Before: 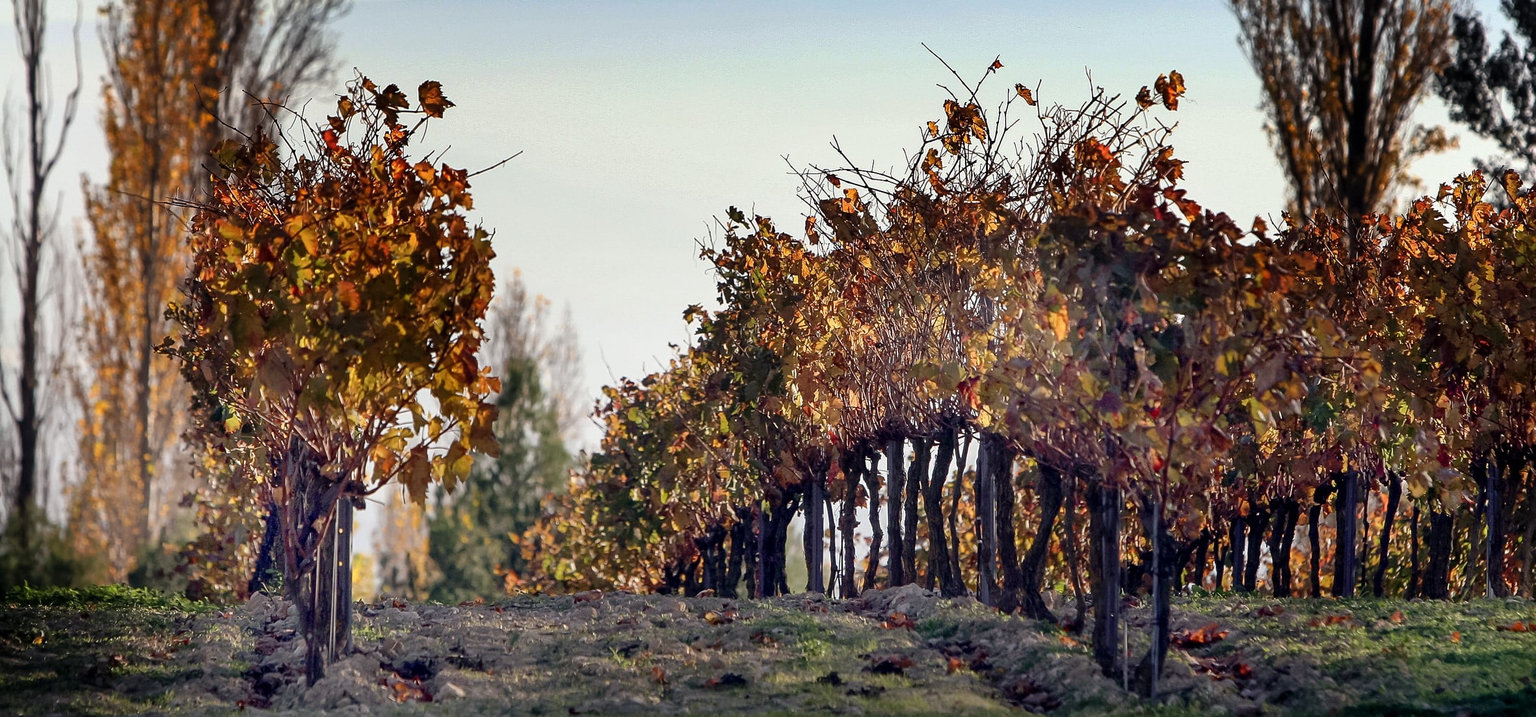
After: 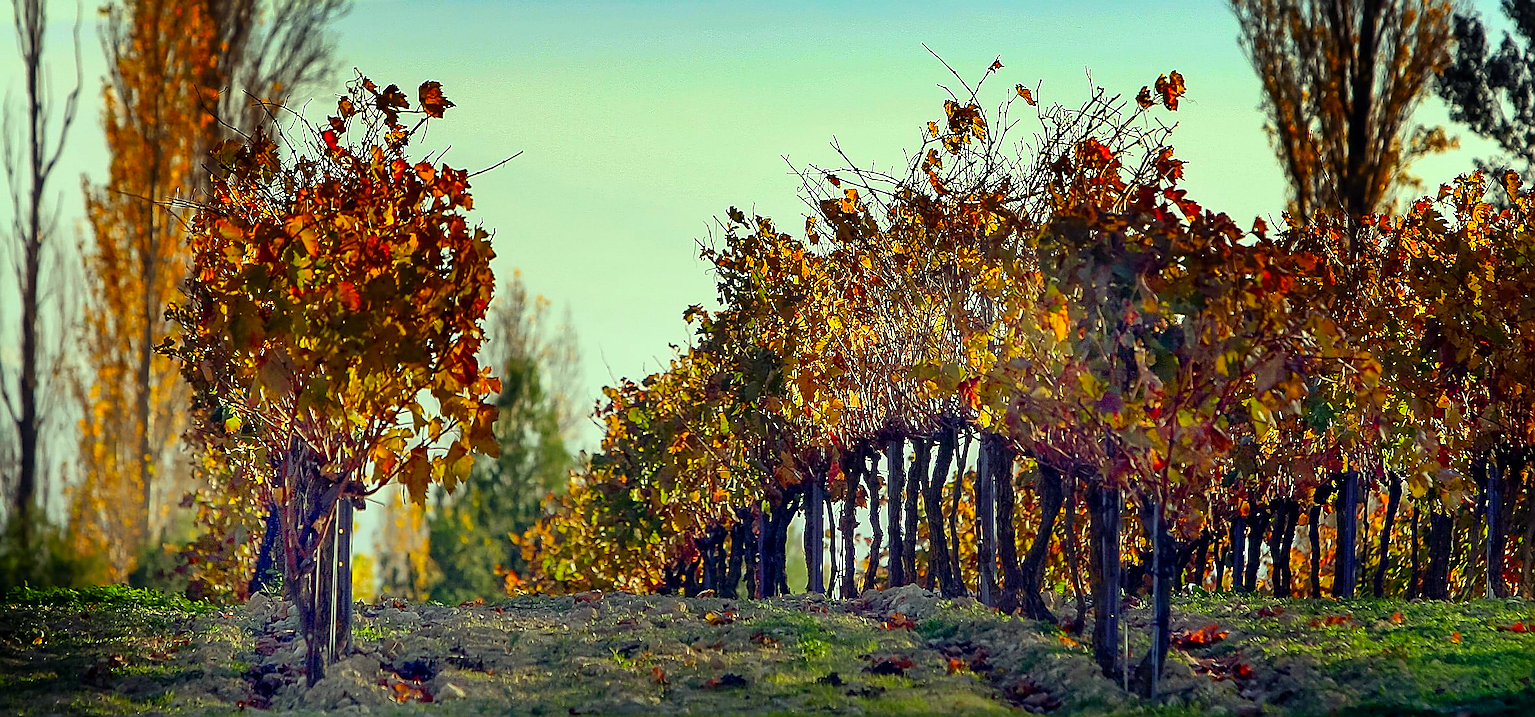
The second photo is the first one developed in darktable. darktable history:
sharpen: radius 1.4, amount 1.25, threshold 0.7
color correction: highlights a* -10.77, highlights b* 9.8, saturation 1.72
